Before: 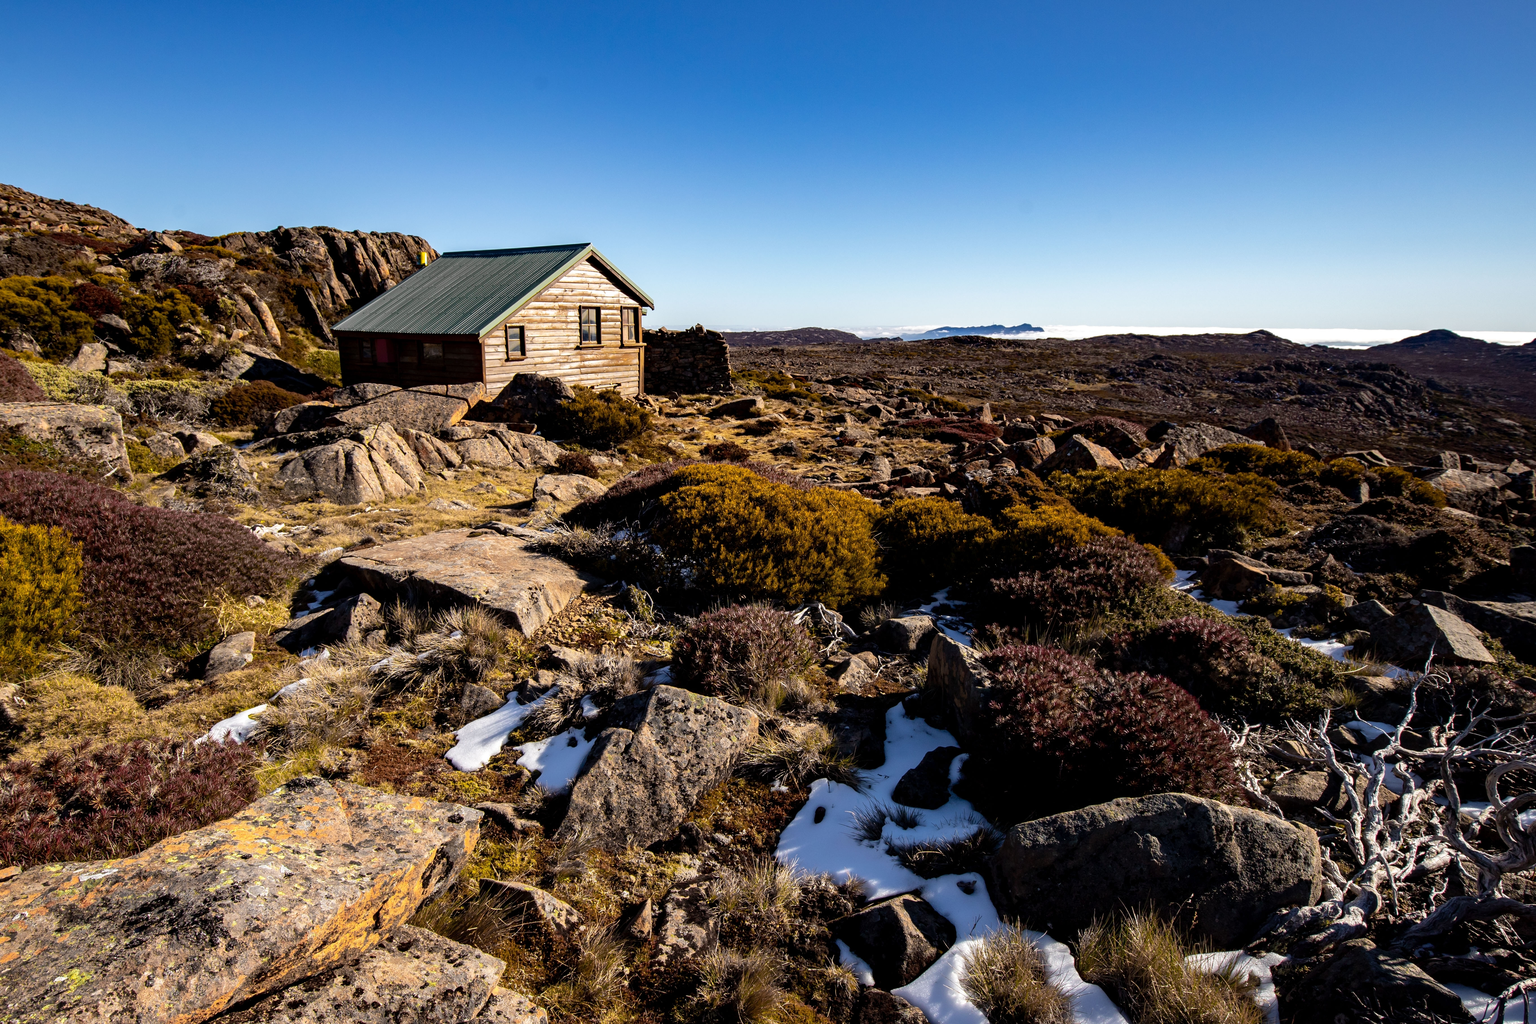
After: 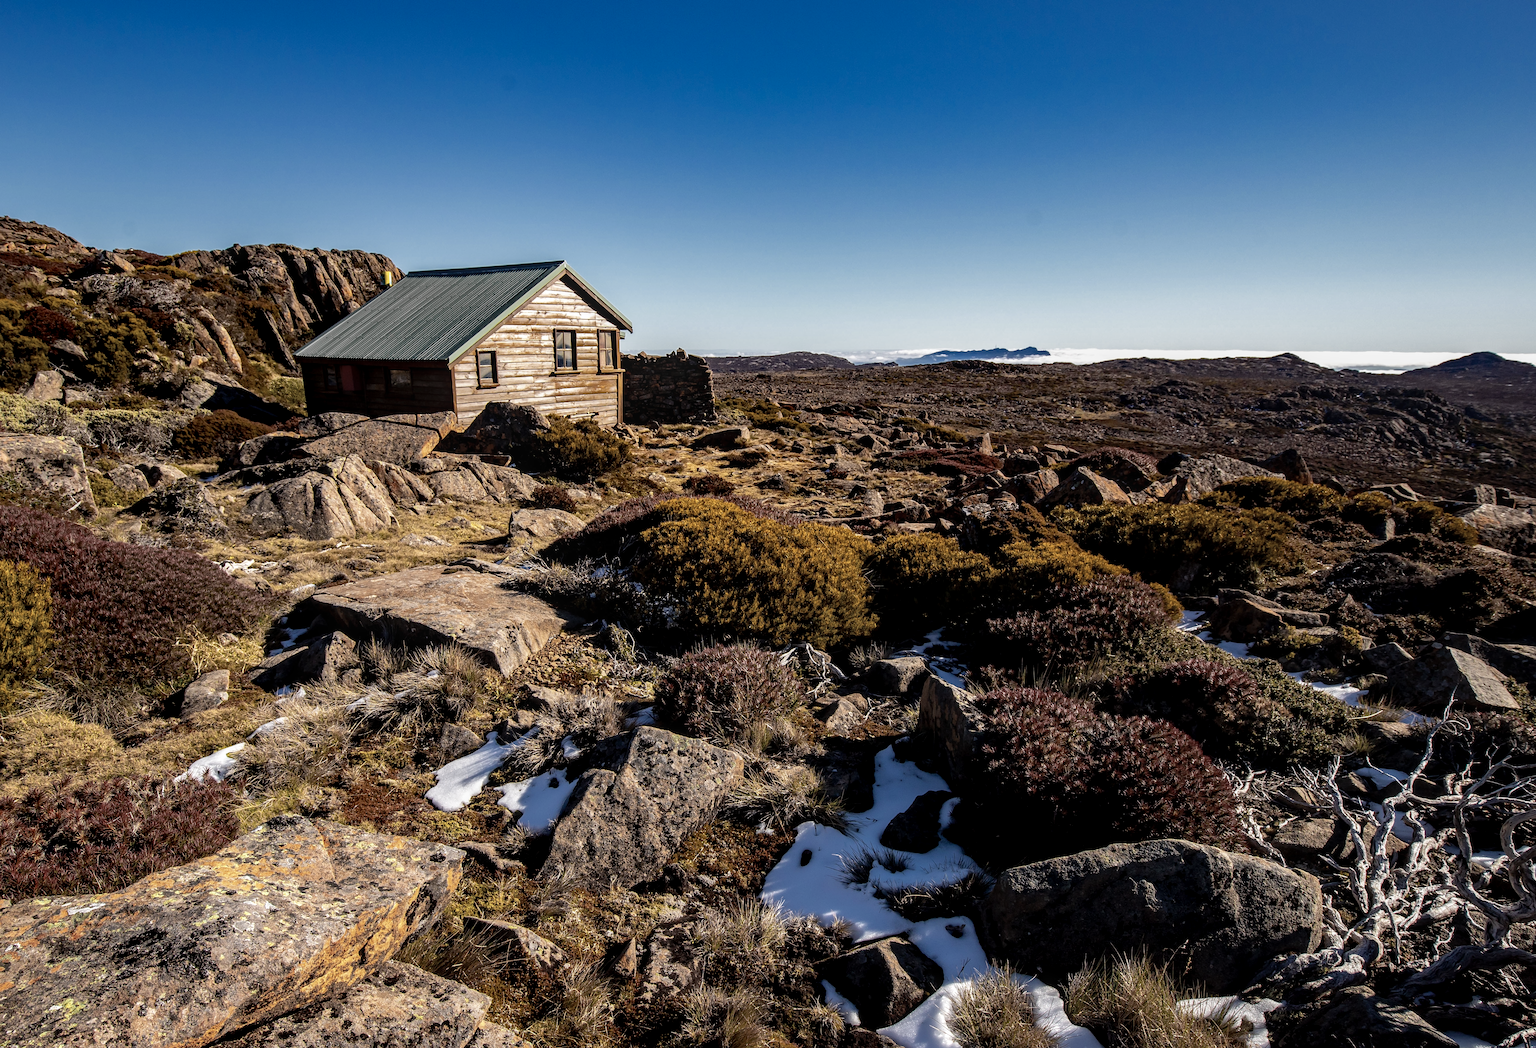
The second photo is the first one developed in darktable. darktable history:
local contrast: on, module defaults
color zones: curves: ch0 [(0, 0.5) (0.125, 0.4) (0.25, 0.5) (0.375, 0.4) (0.5, 0.4) (0.625, 0.35) (0.75, 0.35) (0.875, 0.5)]; ch1 [(0, 0.35) (0.125, 0.45) (0.25, 0.35) (0.375, 0.35) (0.5, 0.35) (0.625, 0.35) (0.75, 0.45) (0.875, 0.35)]; ch2 [(0, 0.6) (0.125, 0.5) (0.25, 0.5) (0.375, 0.6) (0.5, 0.6) (0.625, 0.5) (0.75, 0.5) (0.875, 0.5)]
rotate and perspective: rotation 0.074°, lens shift (vertical) 0.096, lens shift (horizontal) -0.041, crop left 0.043, crop right 0.952, crop top 0.024, crop bottom 0.979
sharpen: amount 0.2
